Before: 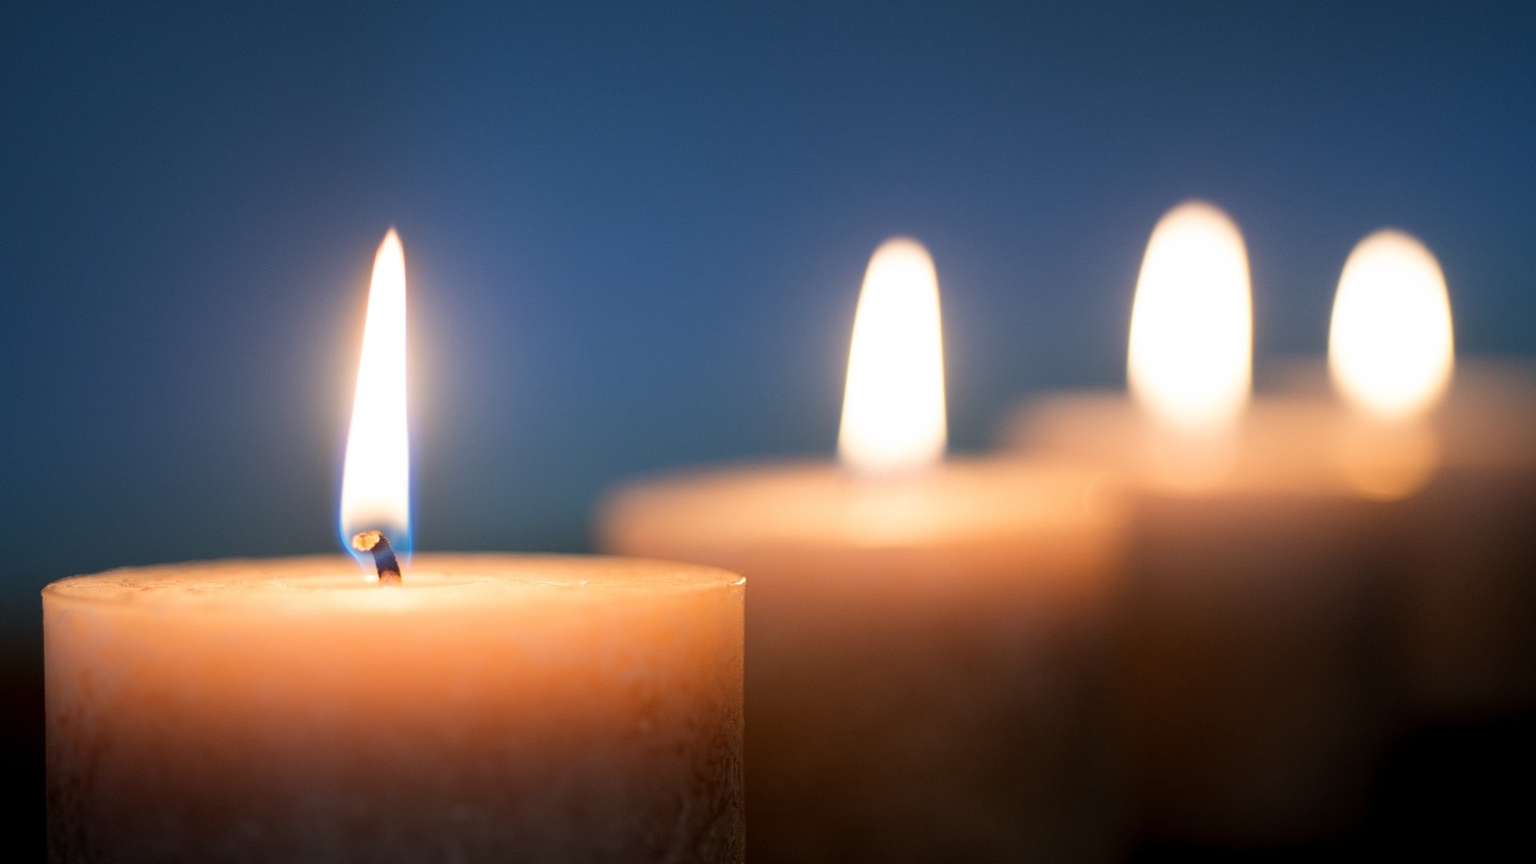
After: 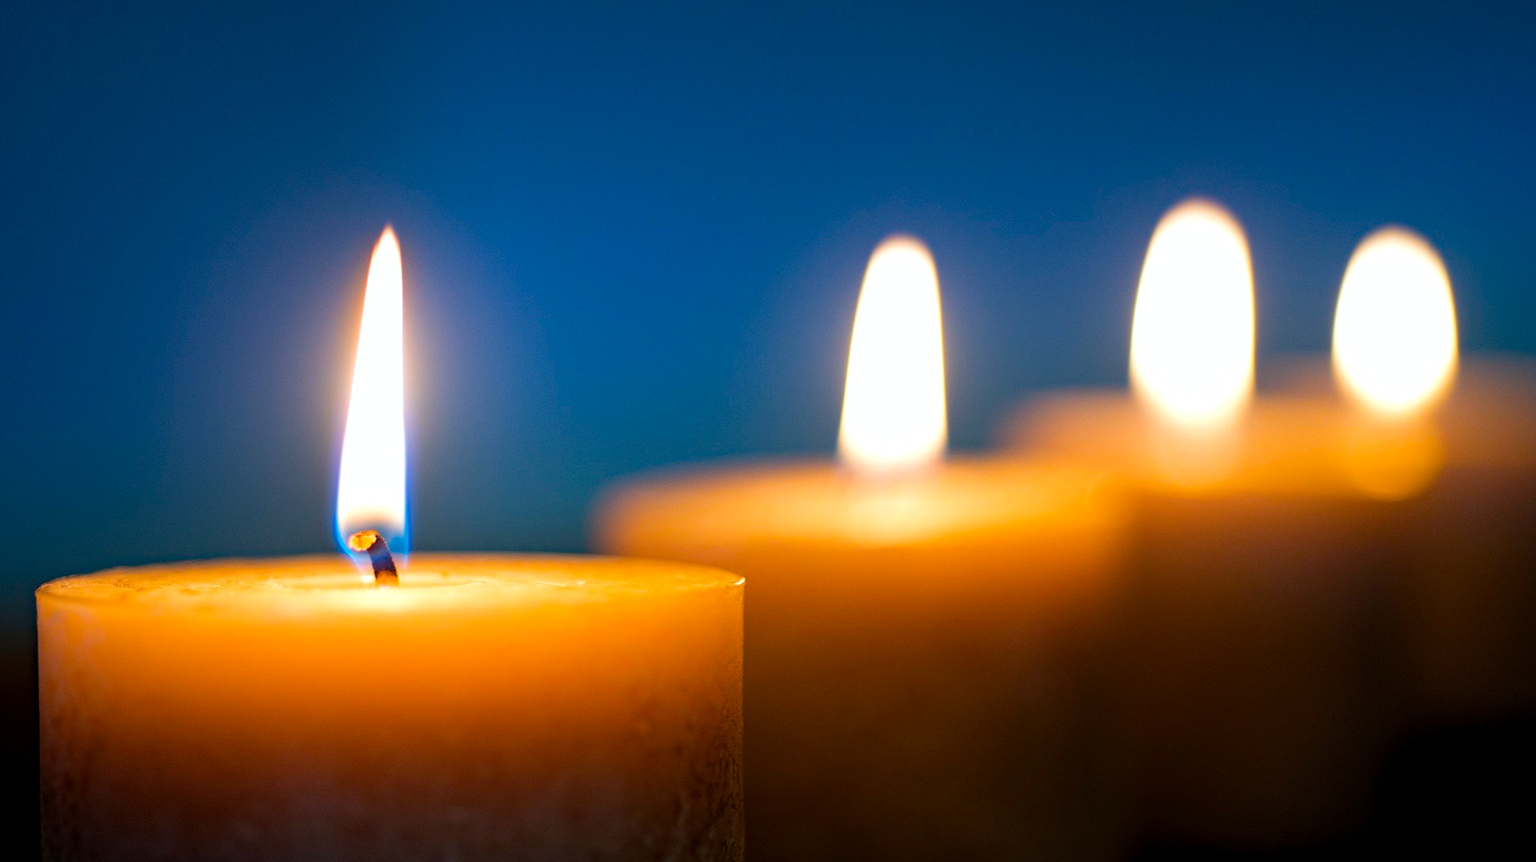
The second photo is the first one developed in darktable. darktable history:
color balance rgb: linear chroma grading › global chroma 15%, perceptual saturation grading › global saturation 30%
haze removal: strength 0.29, distance 0.25, compatibility mode true, adaptive false
crop: left 0.434%, top 0.485%, right 0.244%, bottom 0.386%
